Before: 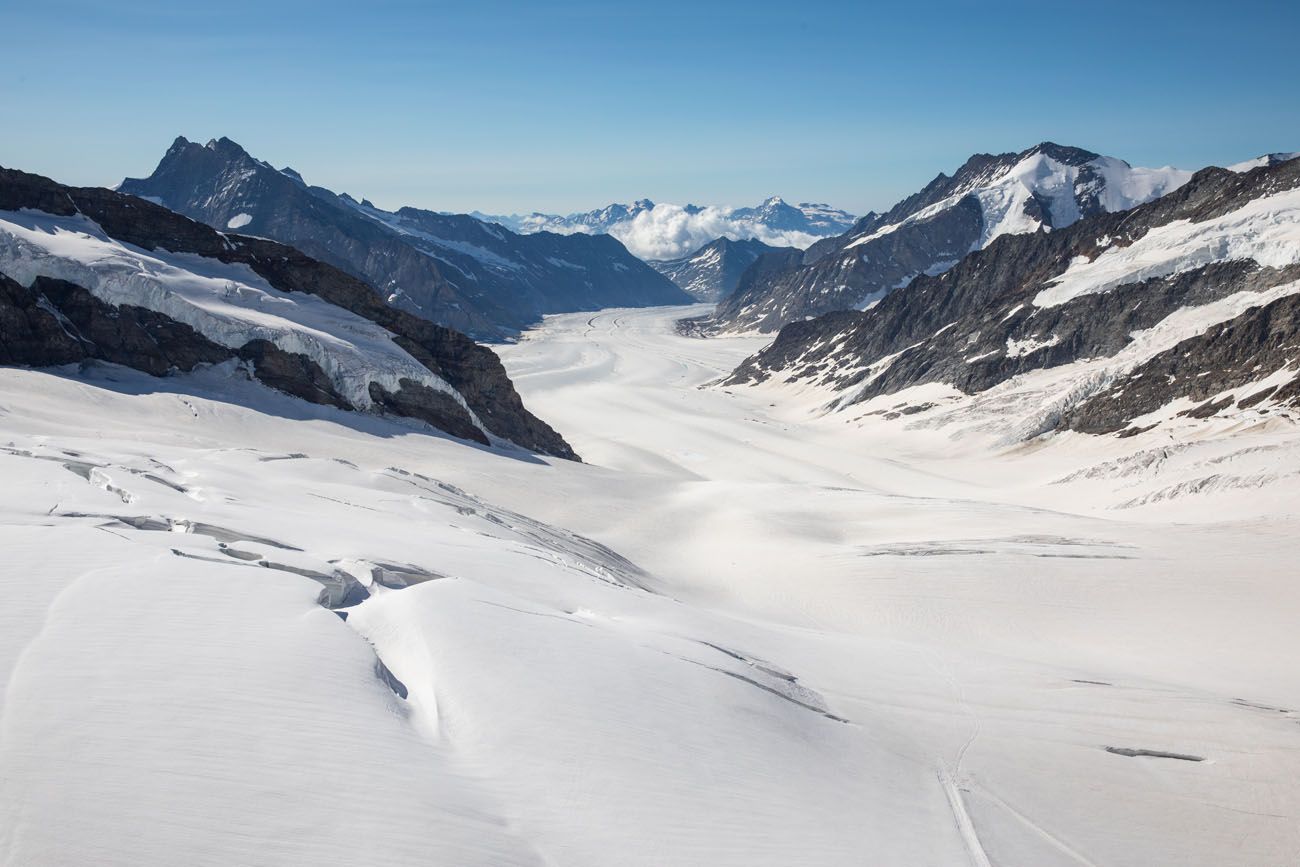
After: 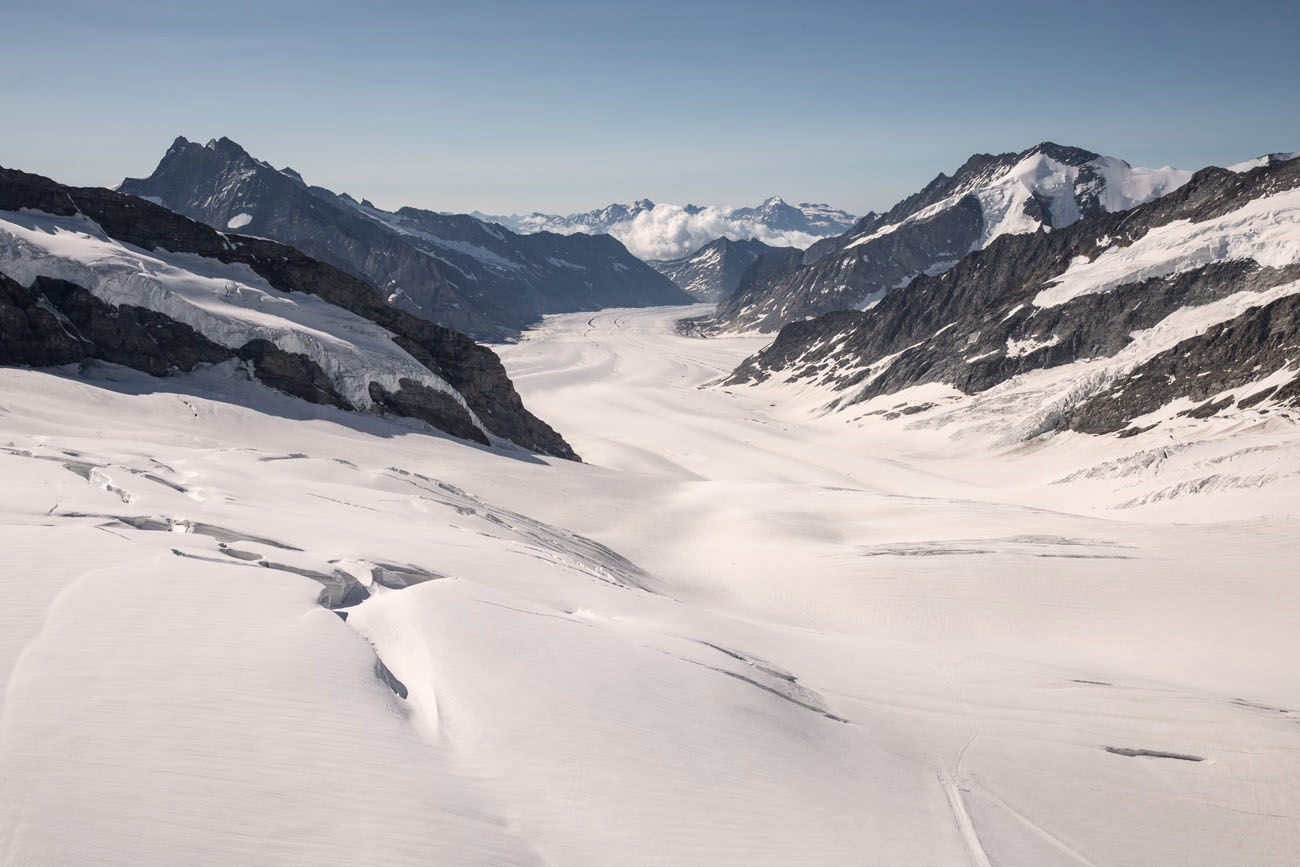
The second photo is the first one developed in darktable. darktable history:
color correction: highlights a* 5.6, highlights b* 5.16, saturation 0.649
